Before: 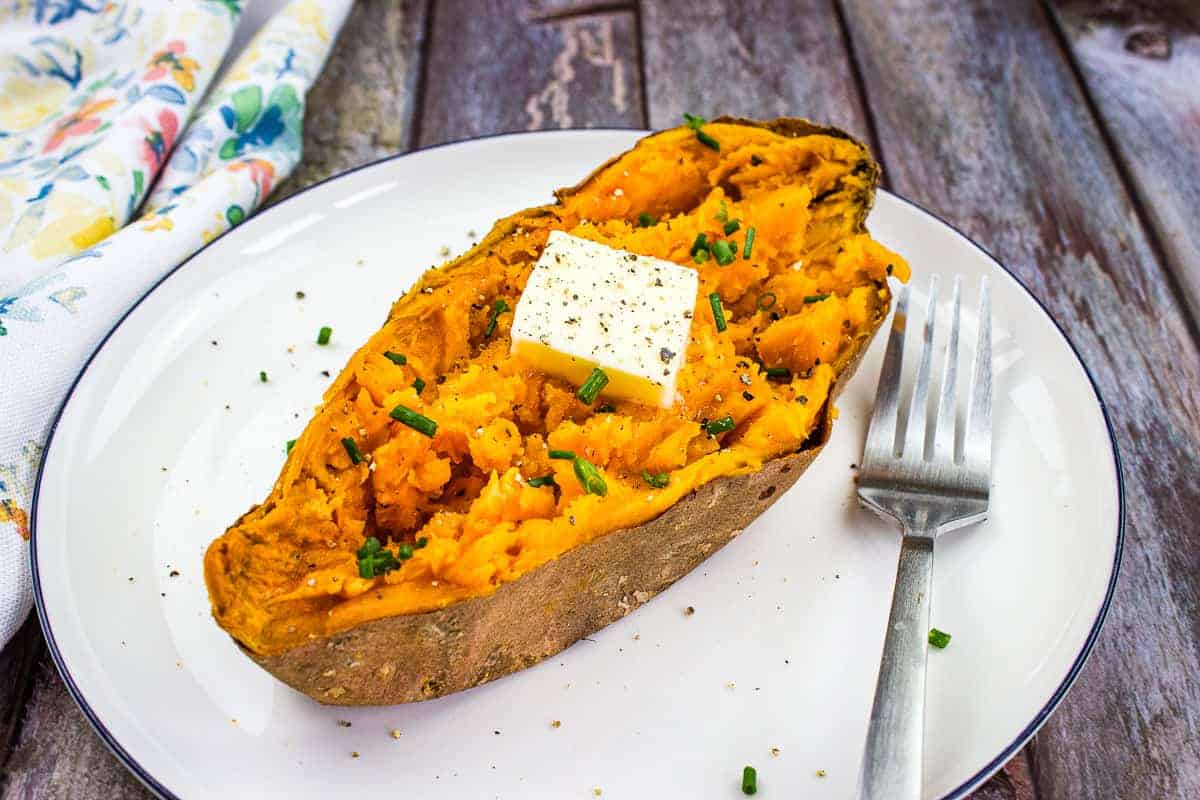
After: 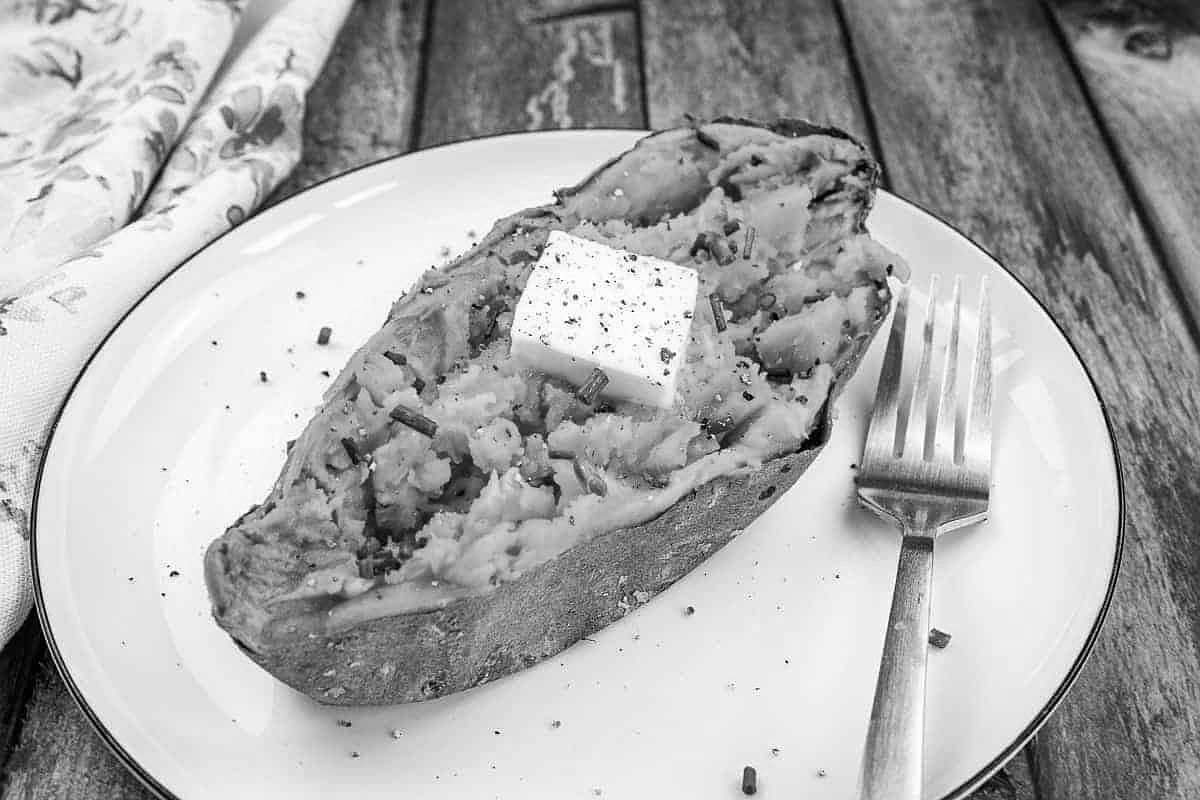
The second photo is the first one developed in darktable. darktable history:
white balance: red 0.976, blue 1.04
sharpen: radius 1
monochrome: a 1.94, b -0.638
